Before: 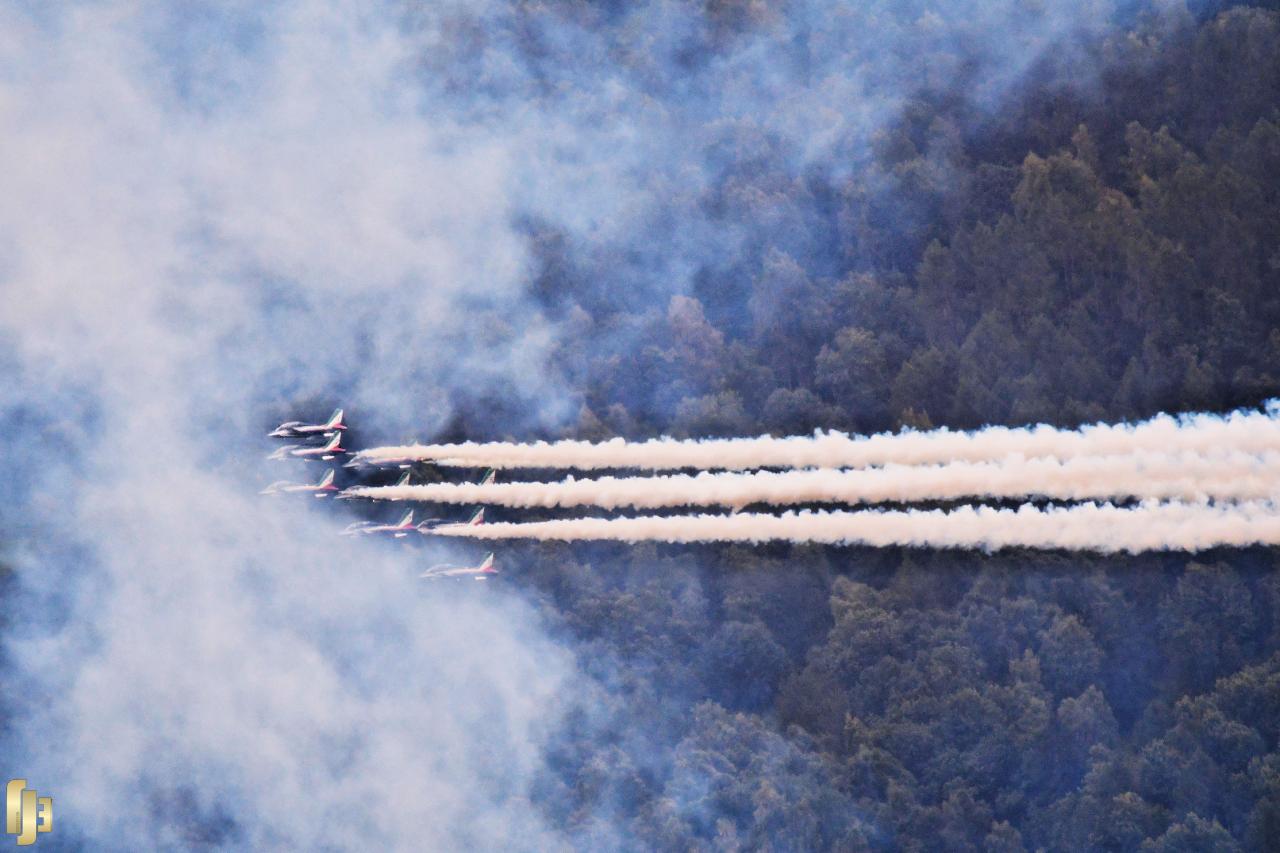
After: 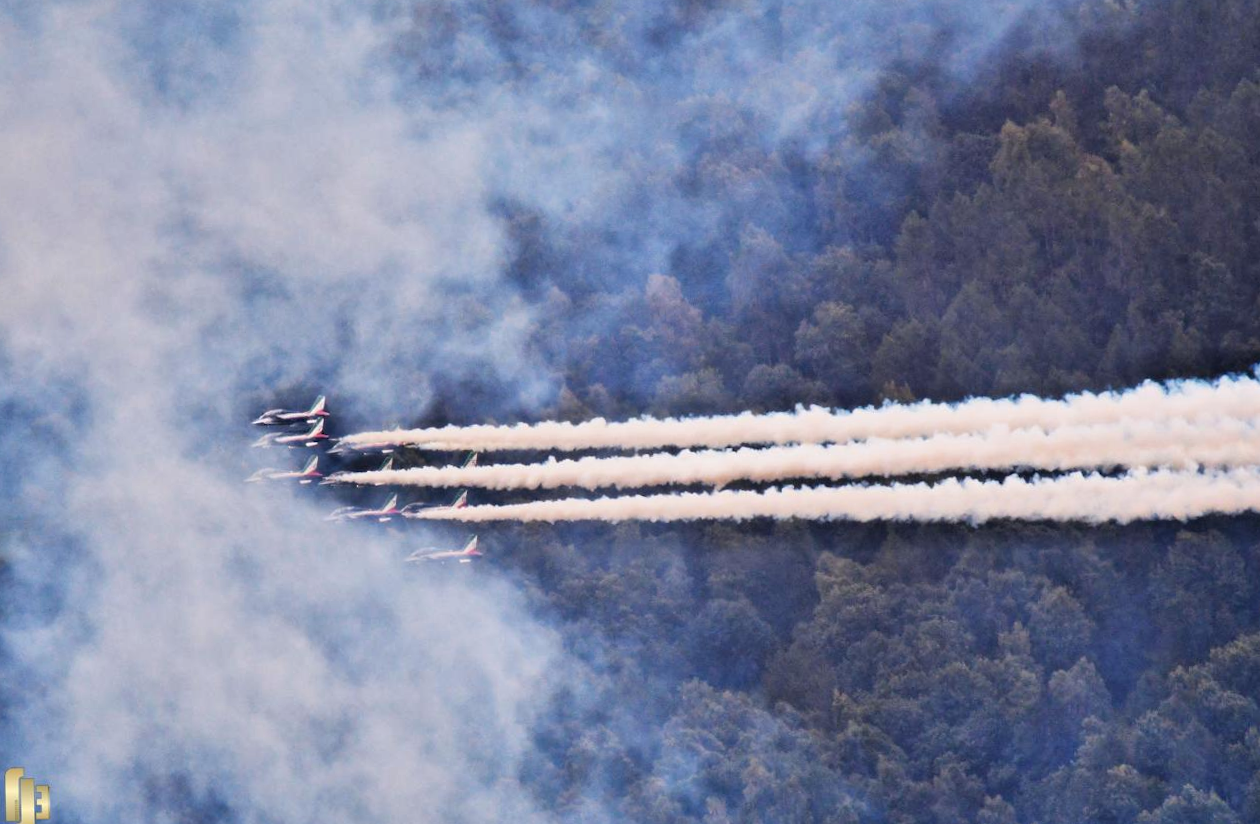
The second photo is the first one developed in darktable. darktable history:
rotate and perspective: rotation -1.32°, lens shift (horizontal) -0.031, crop left 0.015, crop right 0.985, crop top 0.047, crop bottom 0.982
shadows and highlights: soften with gaussian
